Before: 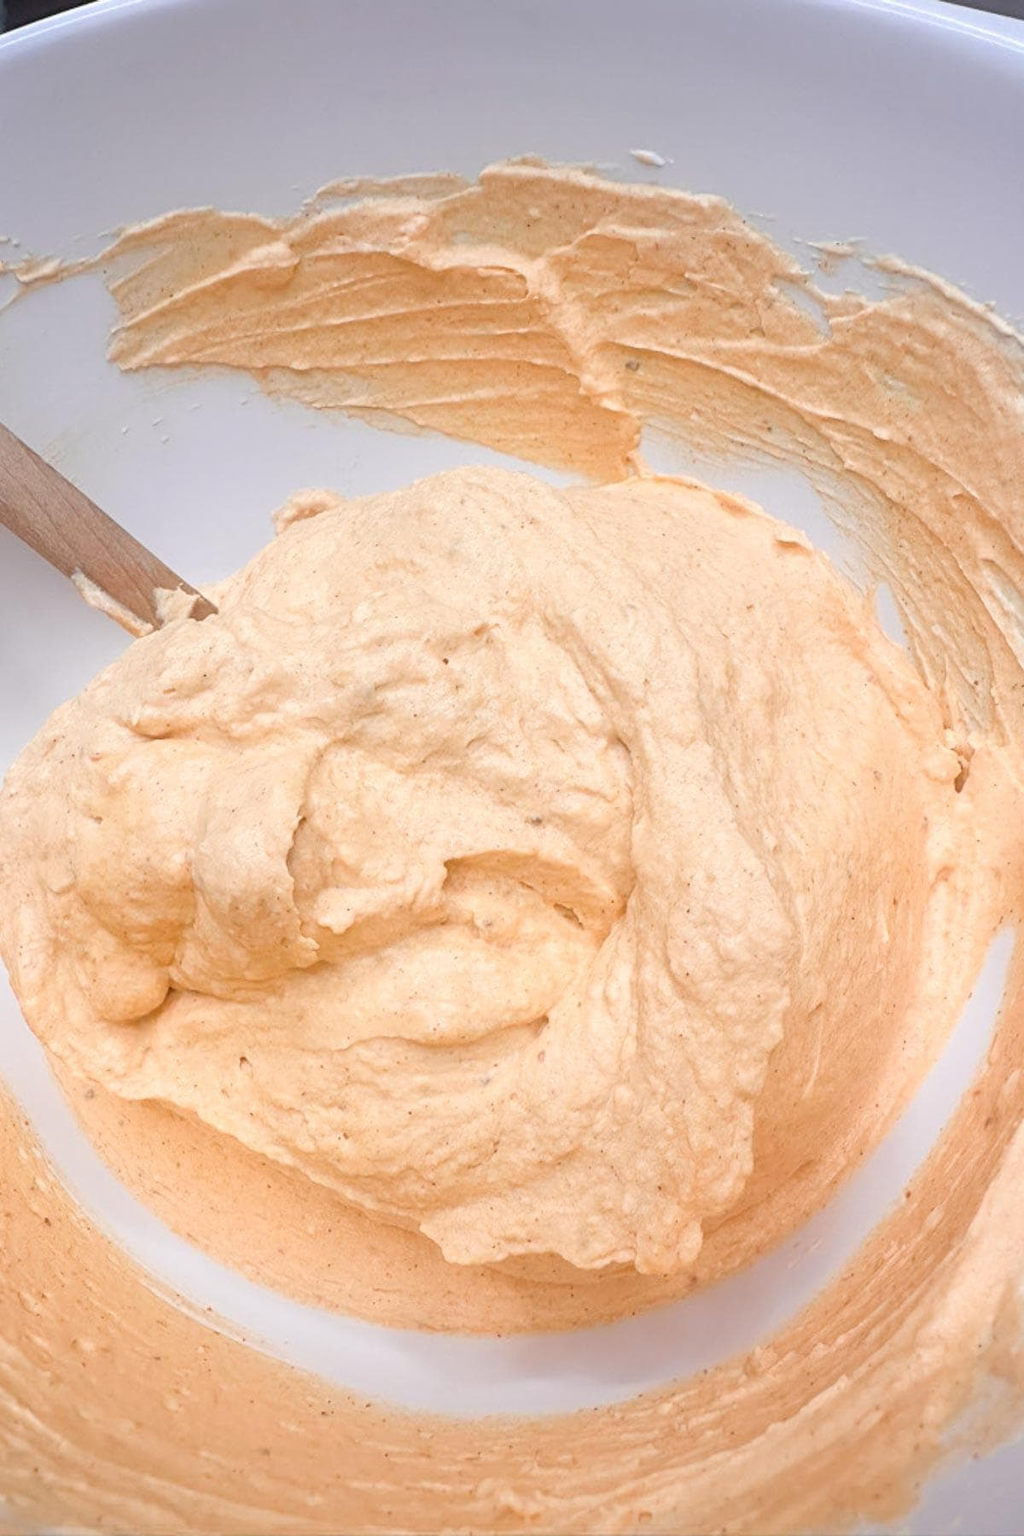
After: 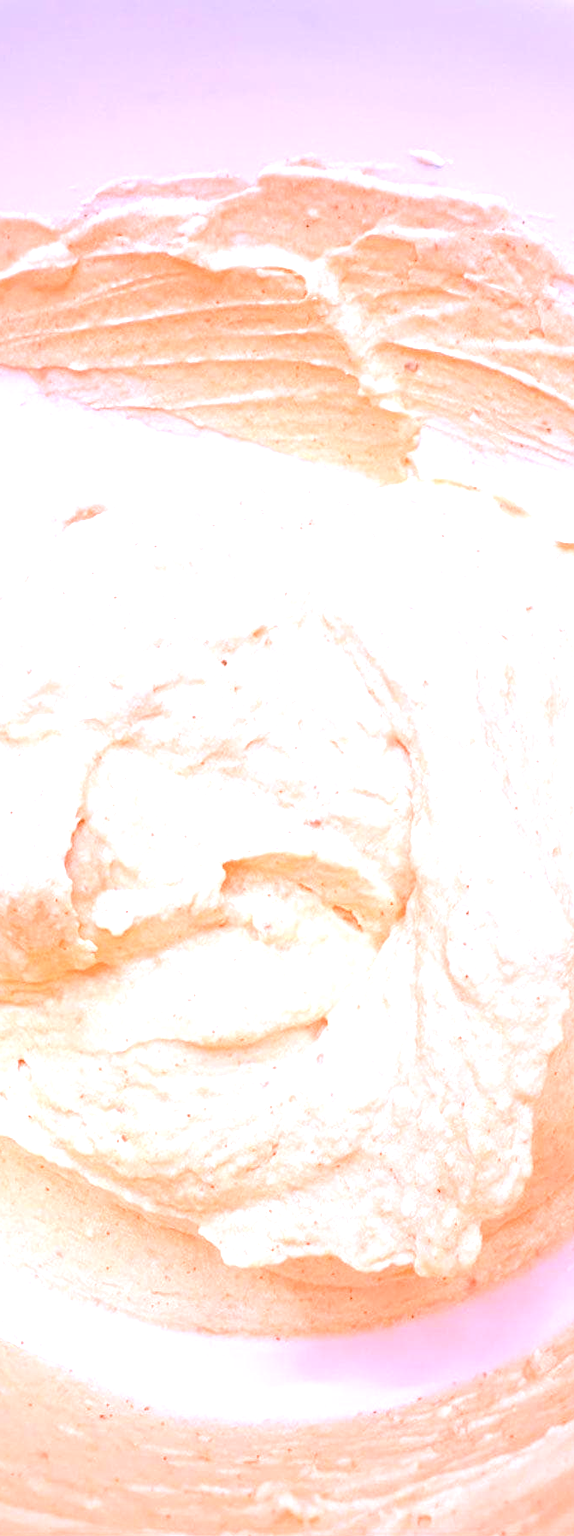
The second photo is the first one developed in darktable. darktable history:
crop: left 21.674%, right 22.086%
color correction: highlights a* 15.46, highlights b* -20.56
color balance rgb: perceptual saturation grading › global saturation 10%, global vibrance 20%
exposure: exposure 0.999 EV, compensate highlight preservation false
